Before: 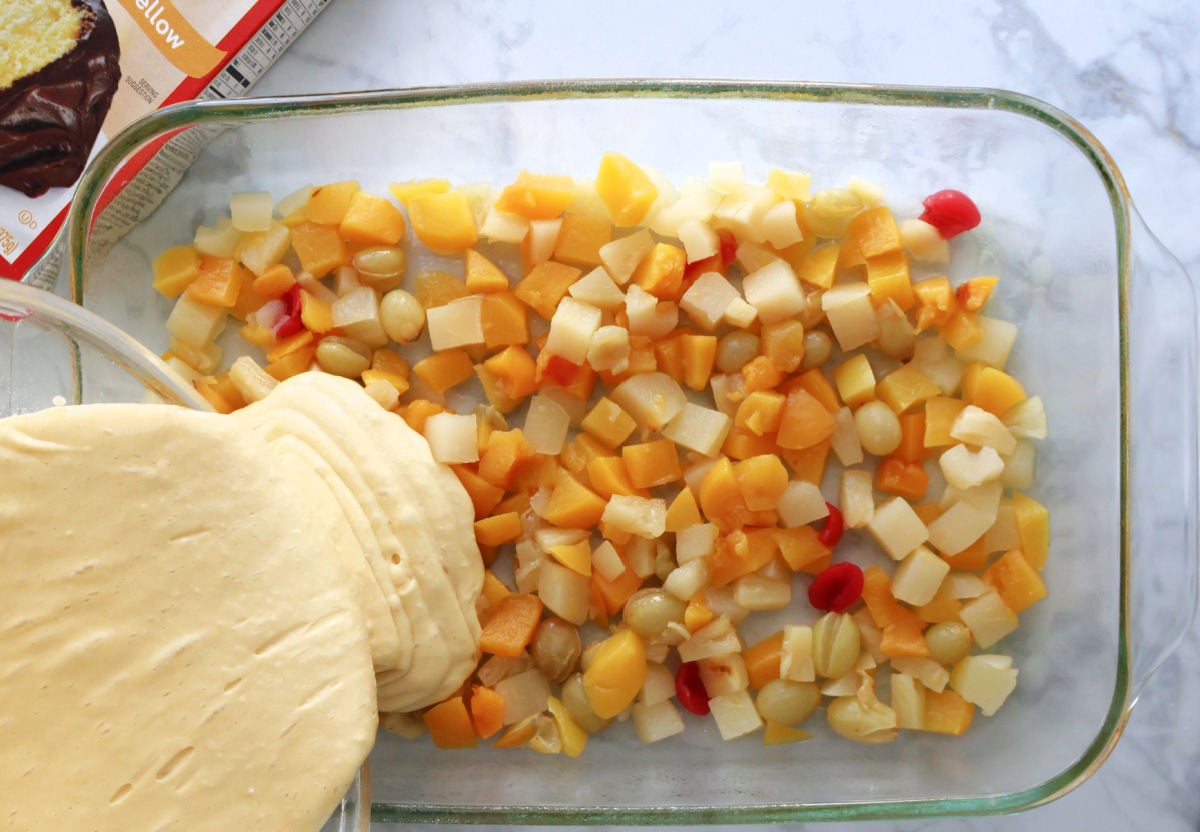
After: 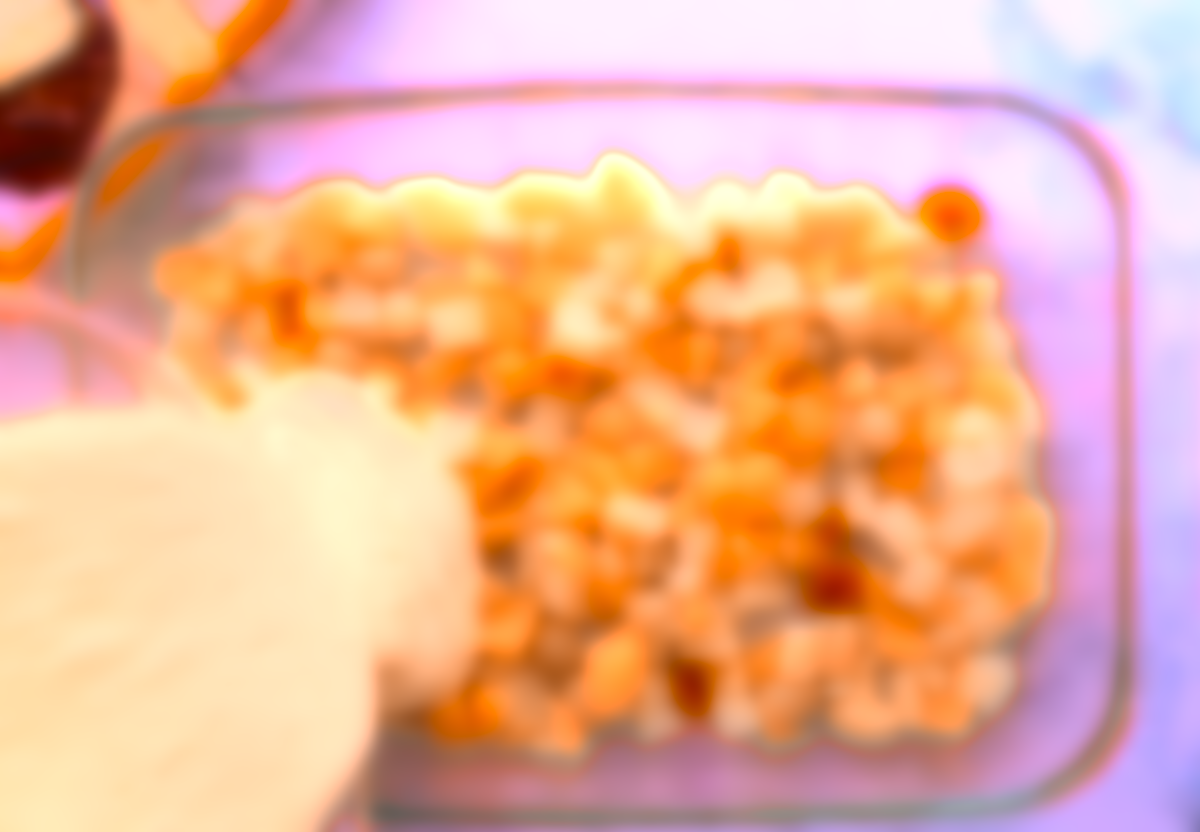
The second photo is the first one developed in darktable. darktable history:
color correction: highlights a* 19.5, highlights b* -11.53, saturation 1.69
color zones: curves: ch0 [(0.009, 0.528) (0.136, 0.6) (0.255, 0.586) (0.39, 0.528) (0.522, 0.584) (0.686, 0.736) (0.849, 0.561)]; ch1 [(0.045, 0.781) (0.14, 0.416) (0.257, 0.695) (0.442, 0.032) (0.738, 0.338) (0.818, 0.632) (0.891, 0.741) (1, 0.704)]; ch2 [(0, 0.667) (0.141, 0.52) (0.26, 0.37) (0.474, 0.432) (0.743, 0.286)]
sharpen: radius 2.543, amount 0.636
lowpass: on, module defaults
